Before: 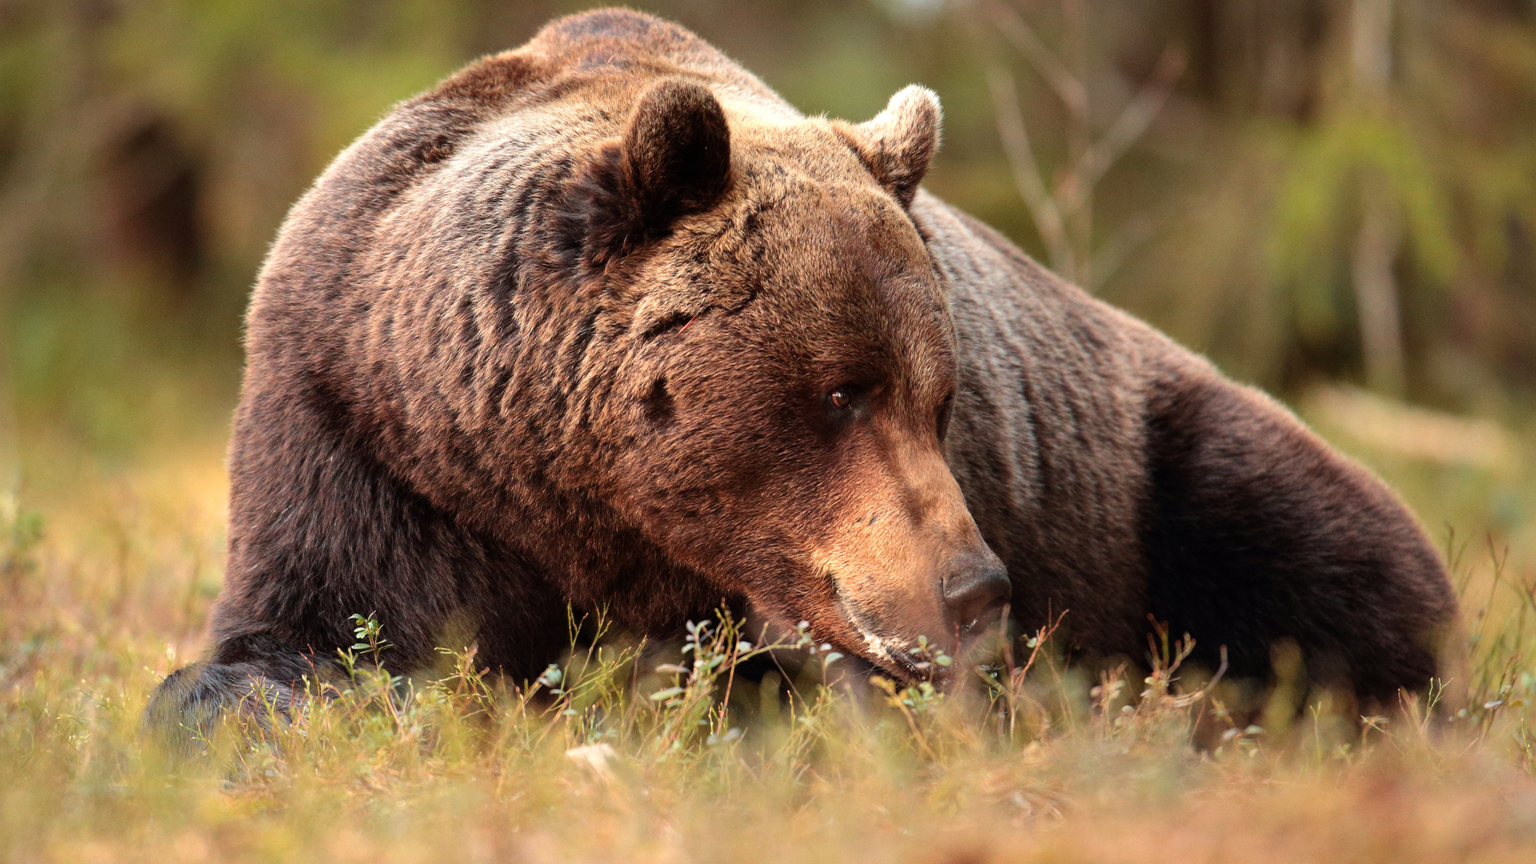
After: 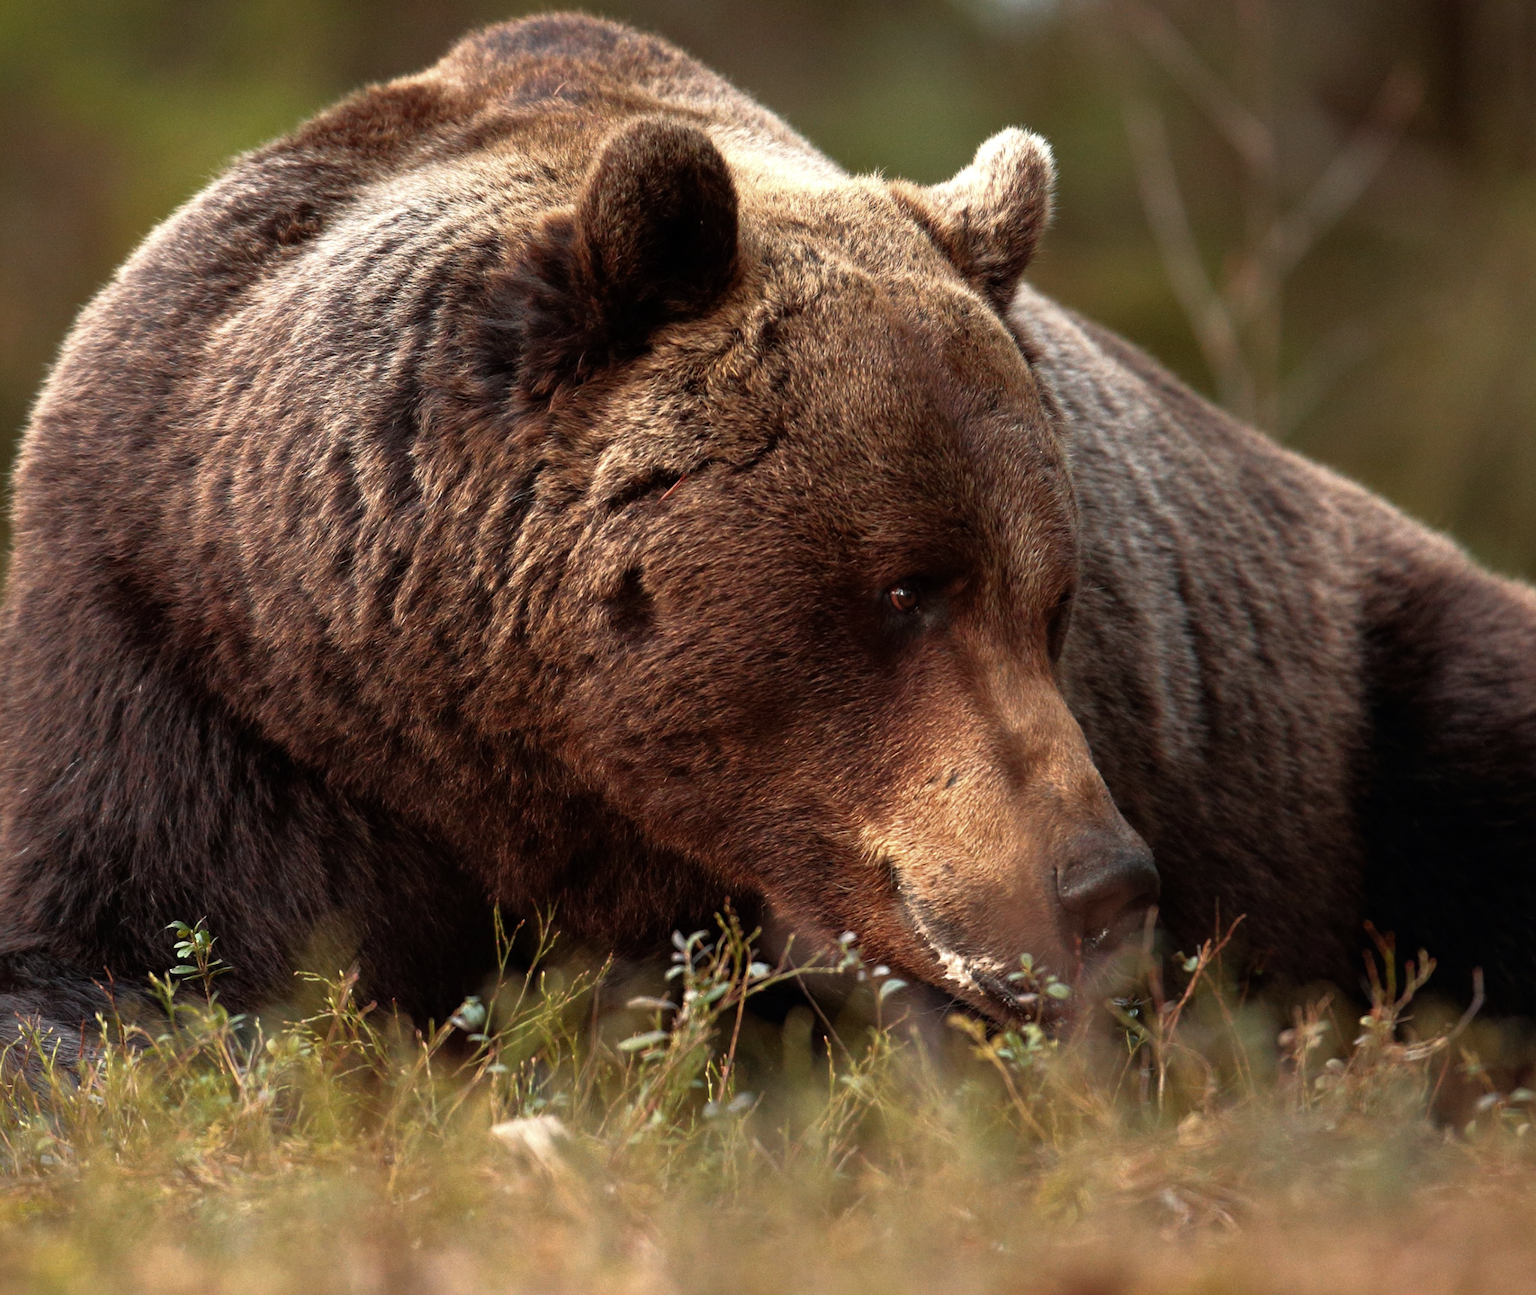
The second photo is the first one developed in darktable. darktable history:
rgb curve: curves: ch0 [(0, 0) (0.415, 0.237) (1, 1)]
crop and rotate: left 15.546%, right 17.787%
